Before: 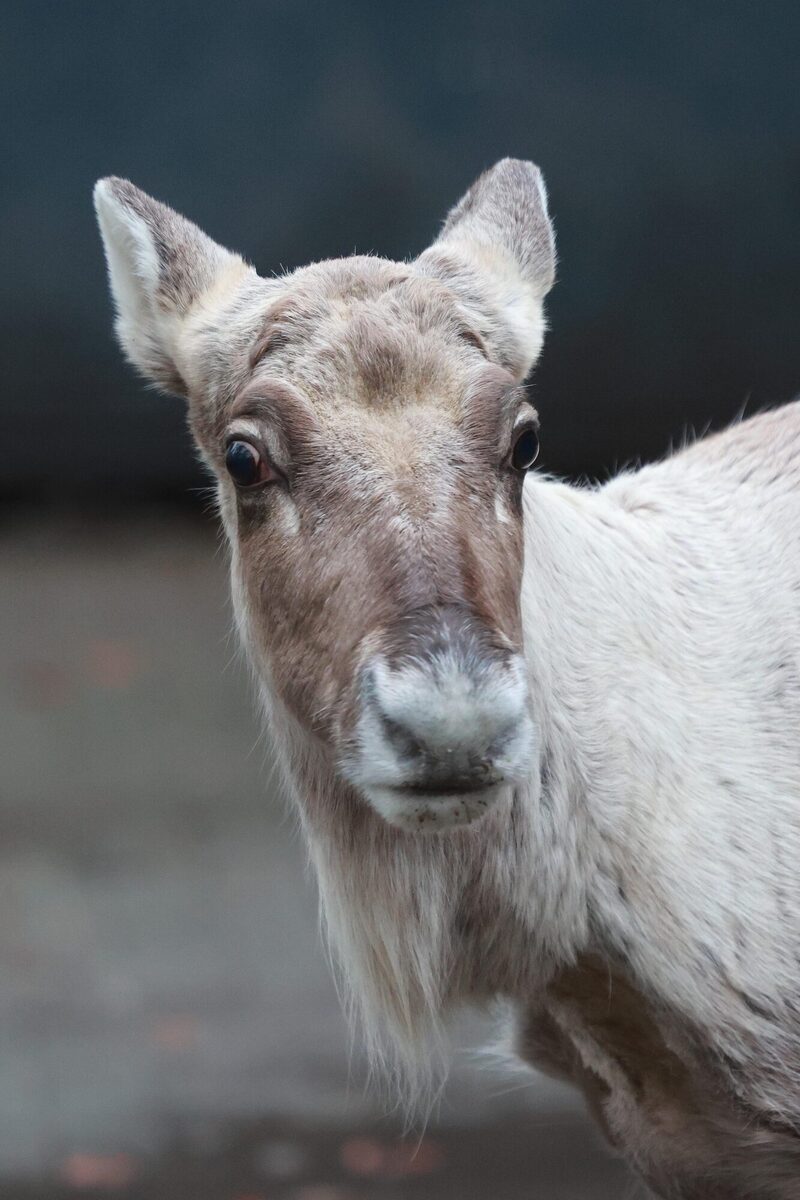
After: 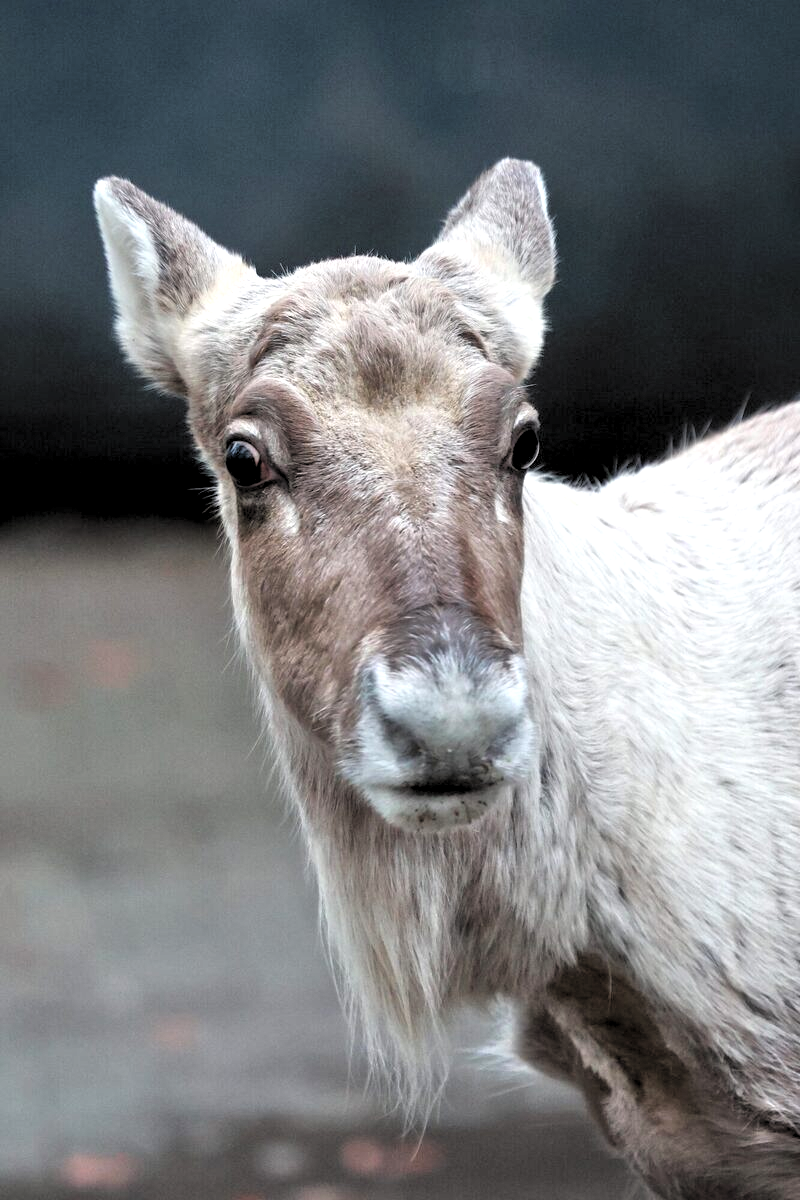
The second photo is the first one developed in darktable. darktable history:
levels: levels [0.182, 0.542, 0.902]
tone equalizer: -7 EV 0.15 EV, -6 EV 0.6 EV, -5 EV 1.15 EV, -4 EV 1.33 EV, -3 EV 1.15 EV, -2 EV 0.6 EV, -1 EV 0.15 EV, mask exposure compensation -0.5 EV
